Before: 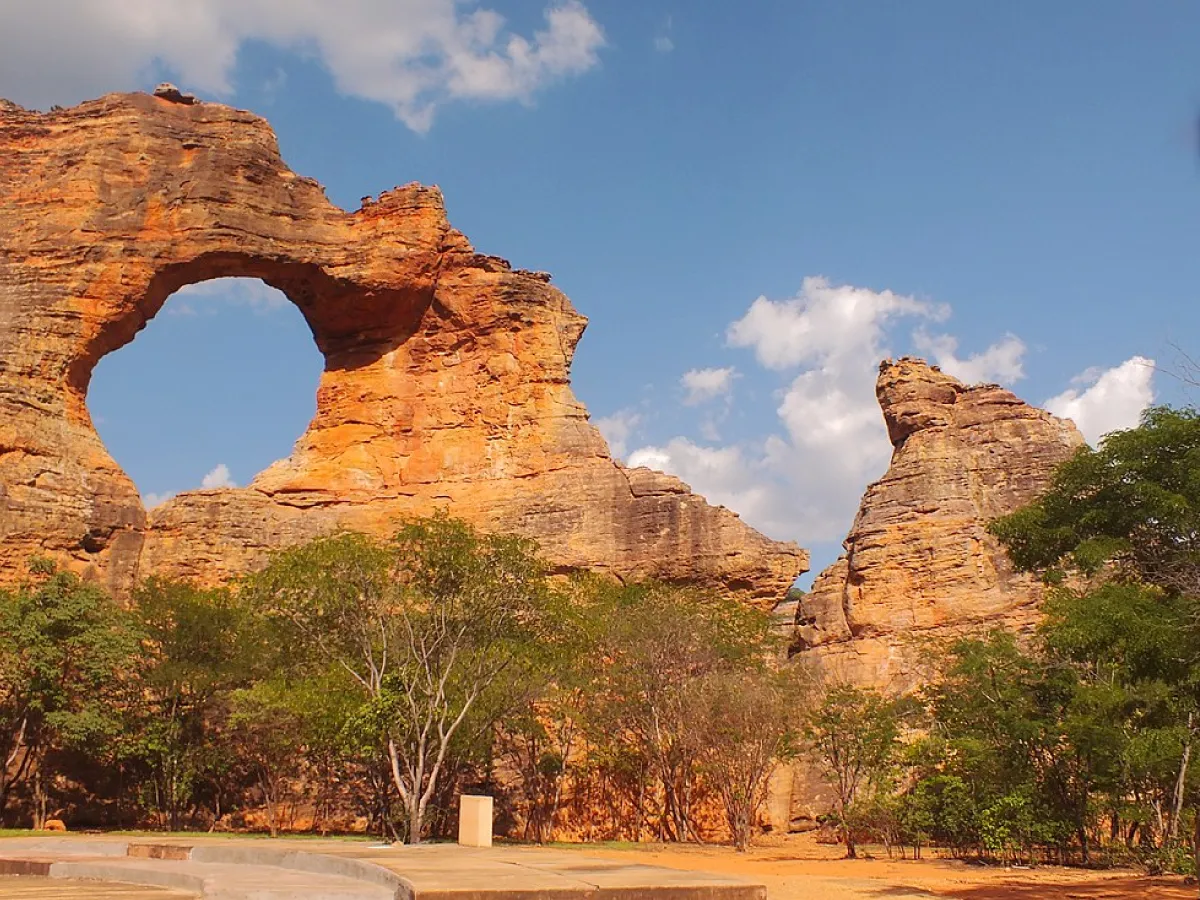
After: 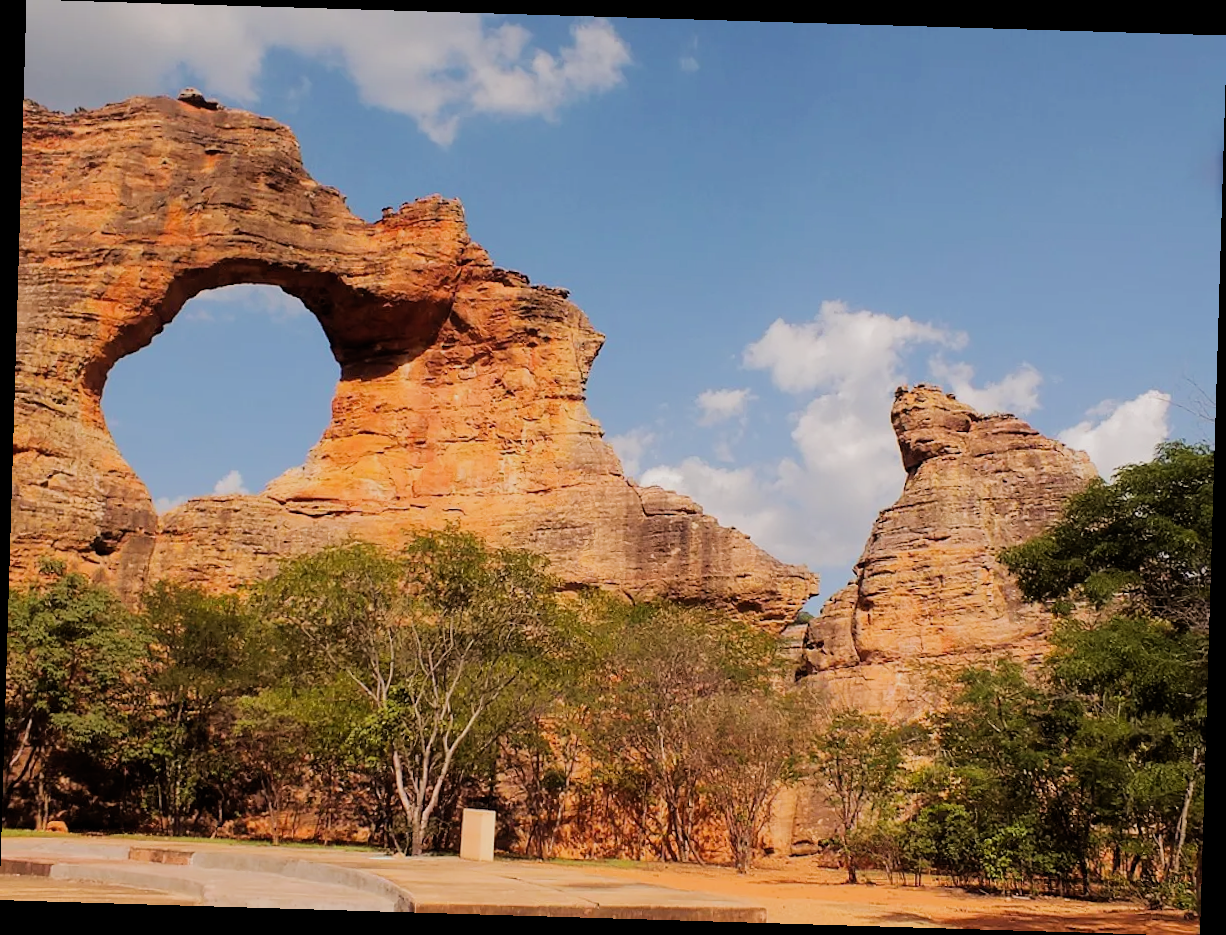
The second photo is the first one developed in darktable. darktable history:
filmic rgb: black relative exposure -5 EV, hardness 2.88, contrast 1.2, highlights saturation mix -30%
rotate and perspective: rotation 1.72°, automatic cropping off
